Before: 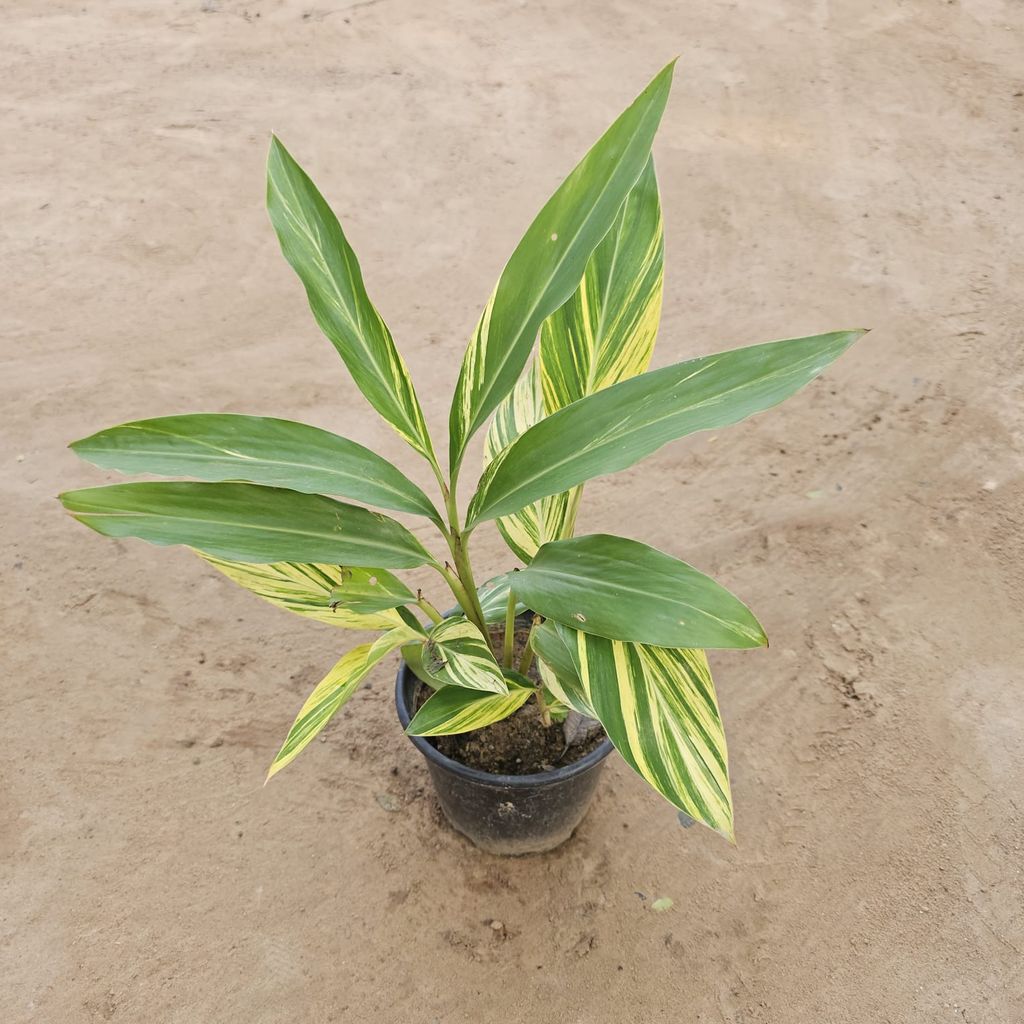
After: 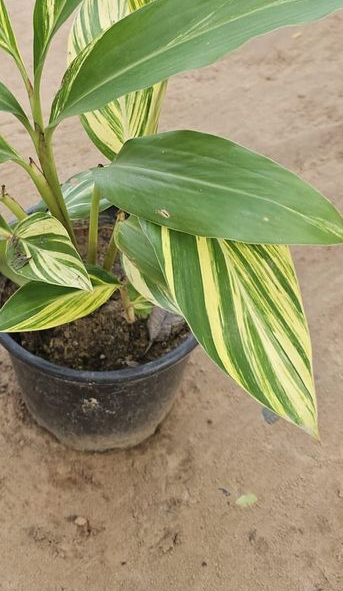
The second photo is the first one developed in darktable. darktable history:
crop: left 40.667%, top 39.528%, right 25.783%, bottom 2.721%
